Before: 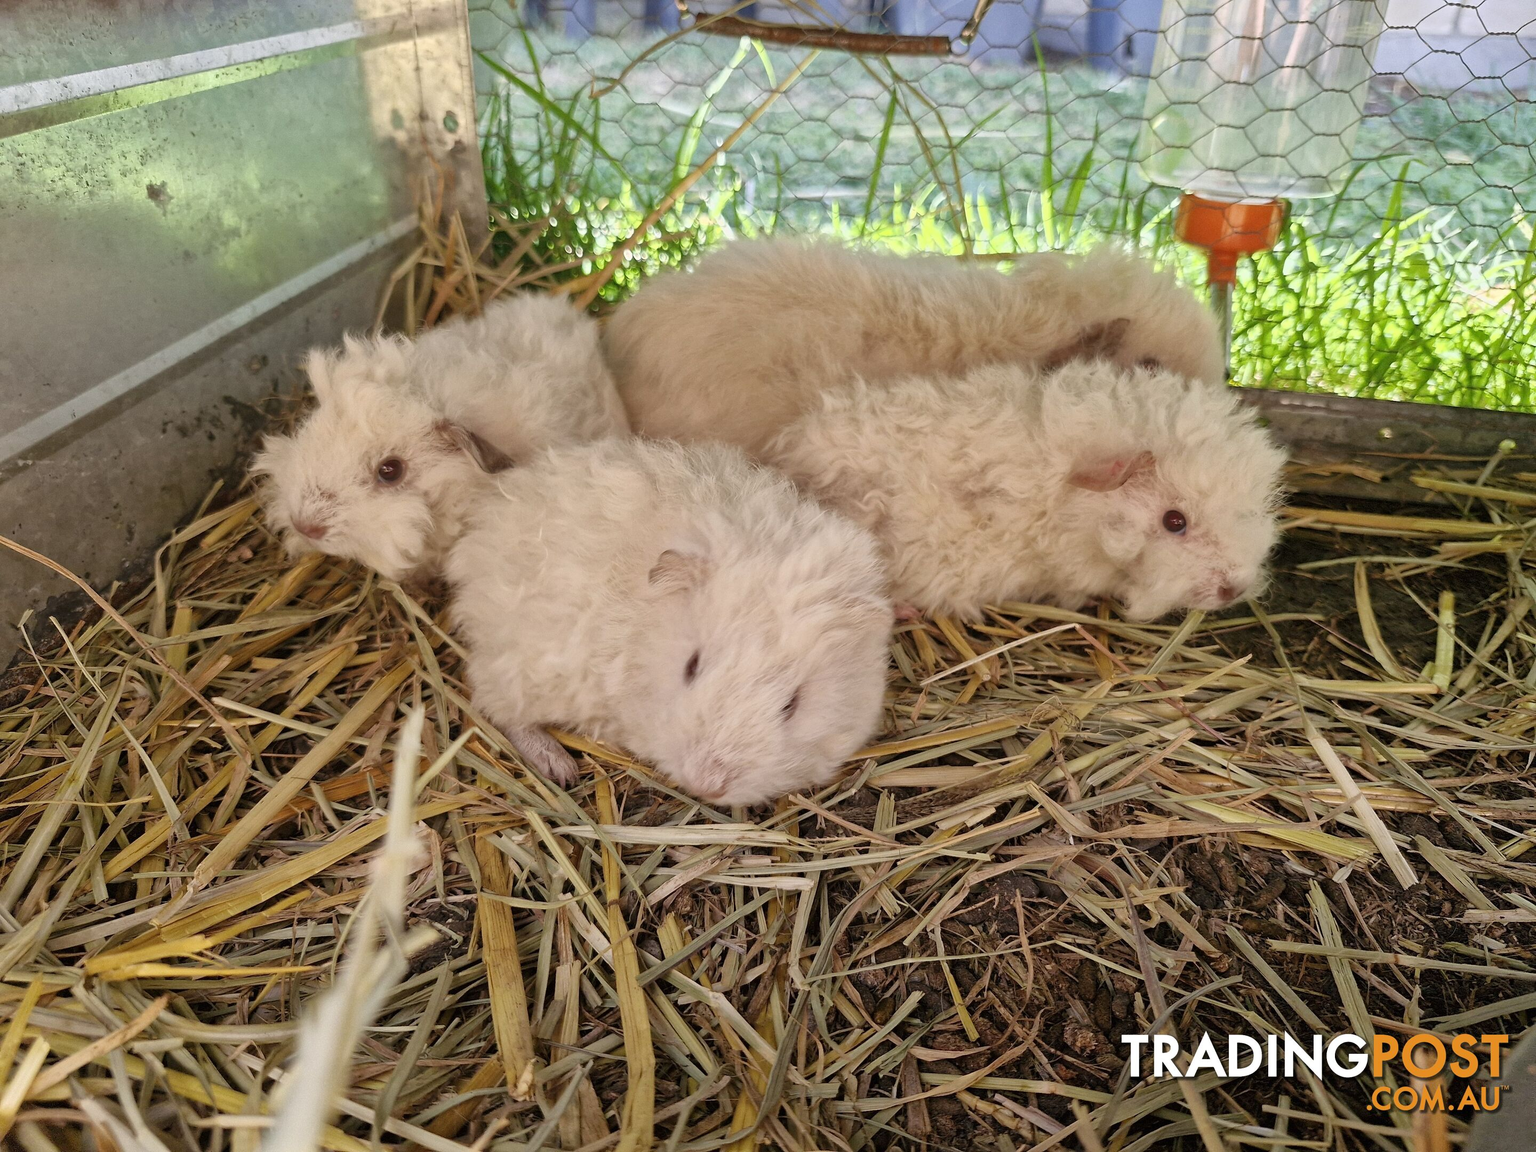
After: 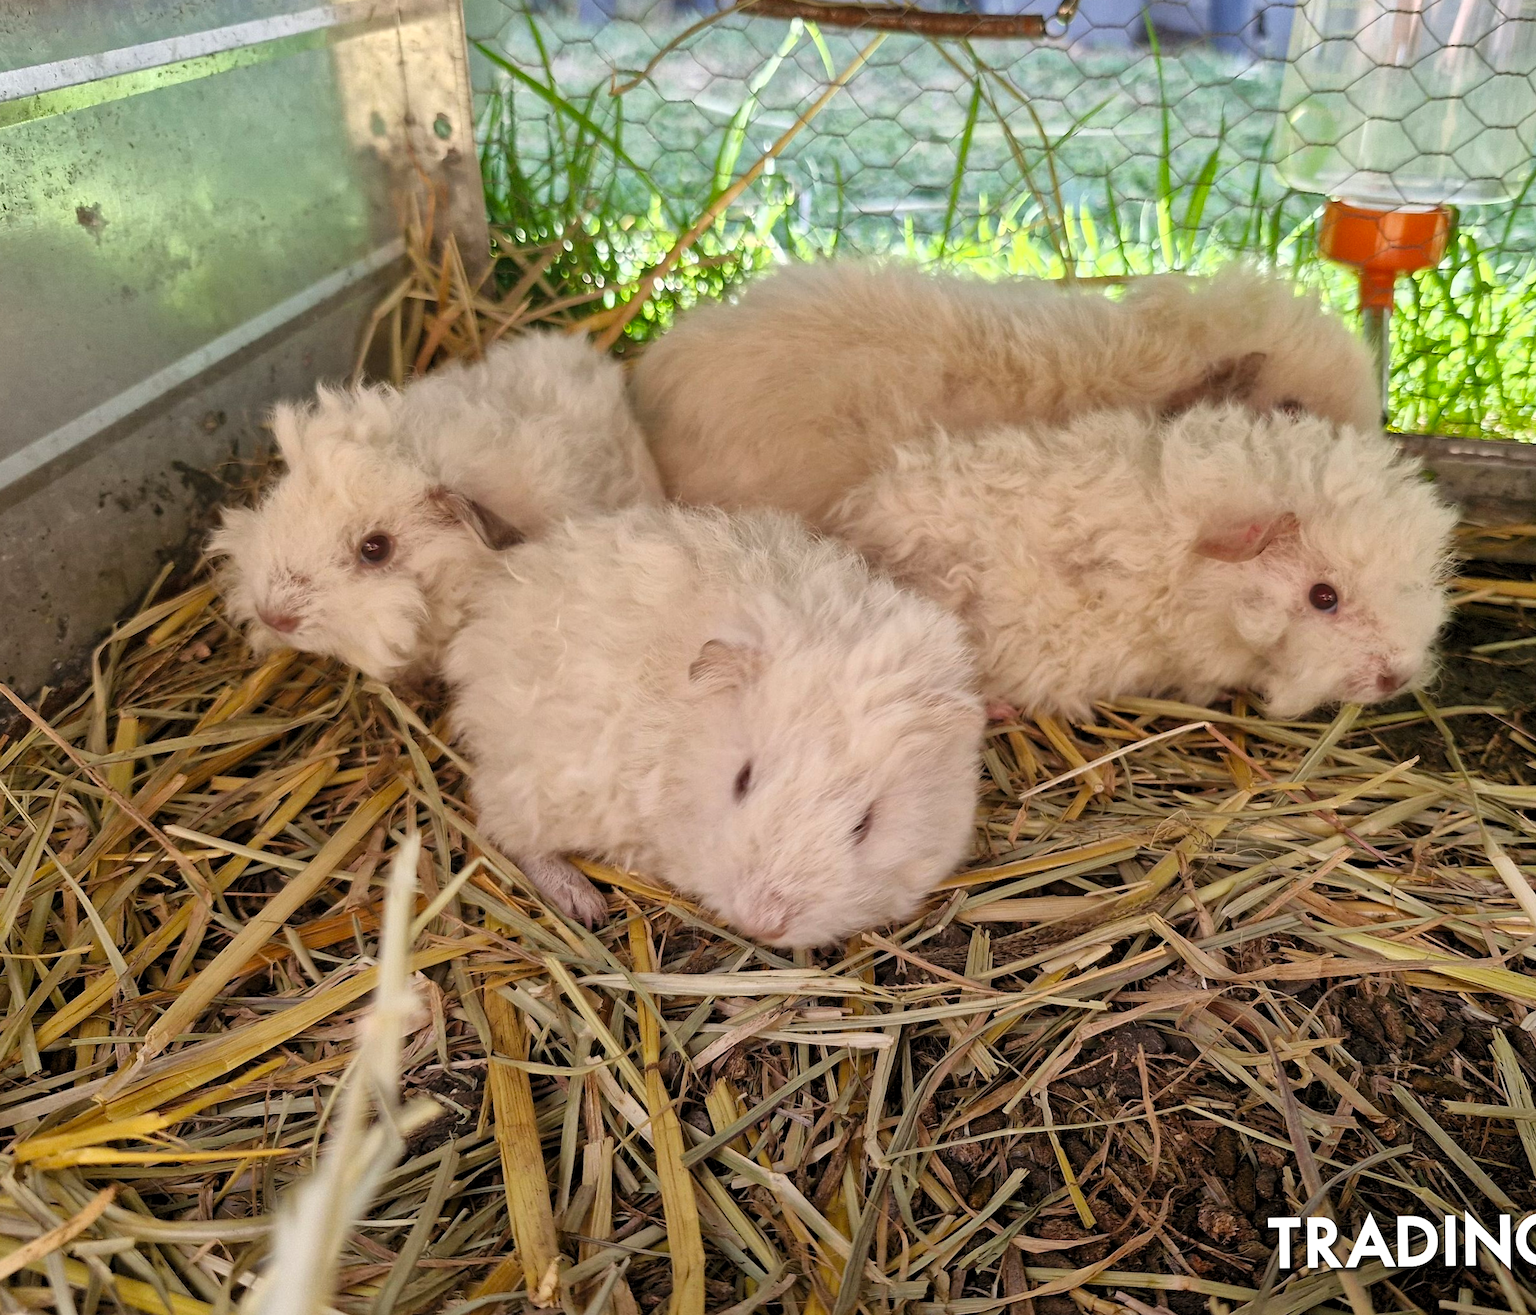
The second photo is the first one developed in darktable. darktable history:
crop and rotate: angle 0.787°, left 4.299%, top 1.028%, right 11.399%, bottom 2.703%
levels: levels [0.031, 0.5, 0.969]
